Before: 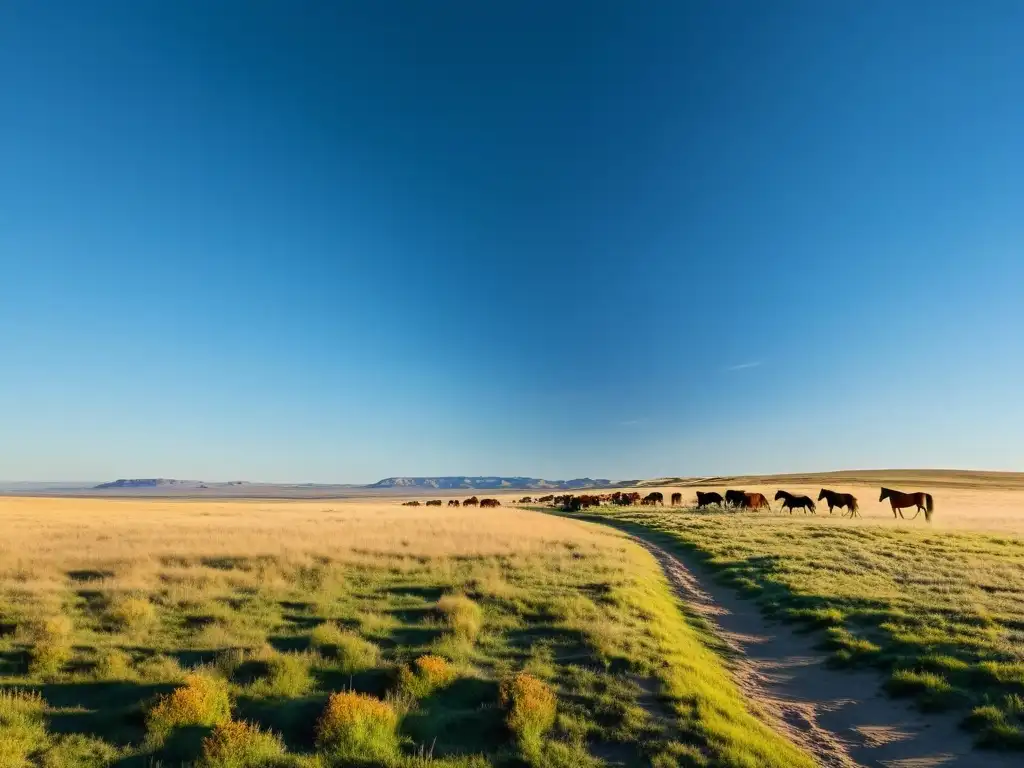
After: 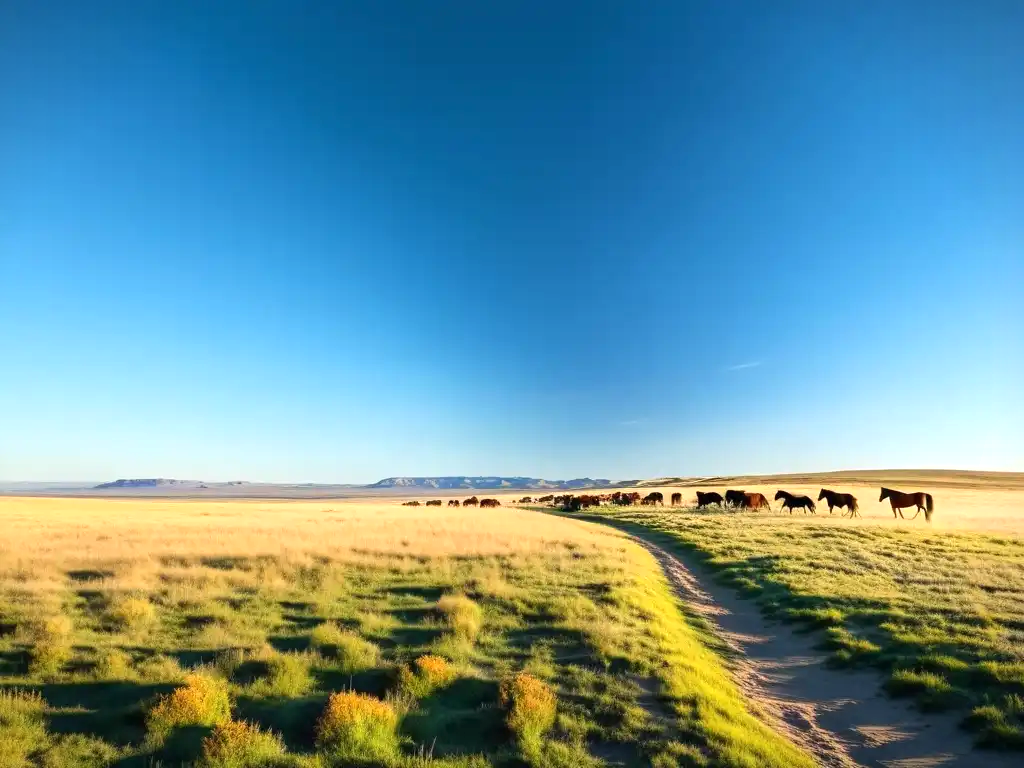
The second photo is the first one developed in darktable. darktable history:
exposure: exposure 0.6 EV, compensate highlight preservation false
vignetting: fall-off start 97.23%, saturation -0.024, center (-0.033, -0.042), width/height ratio 1.179, unbound false
